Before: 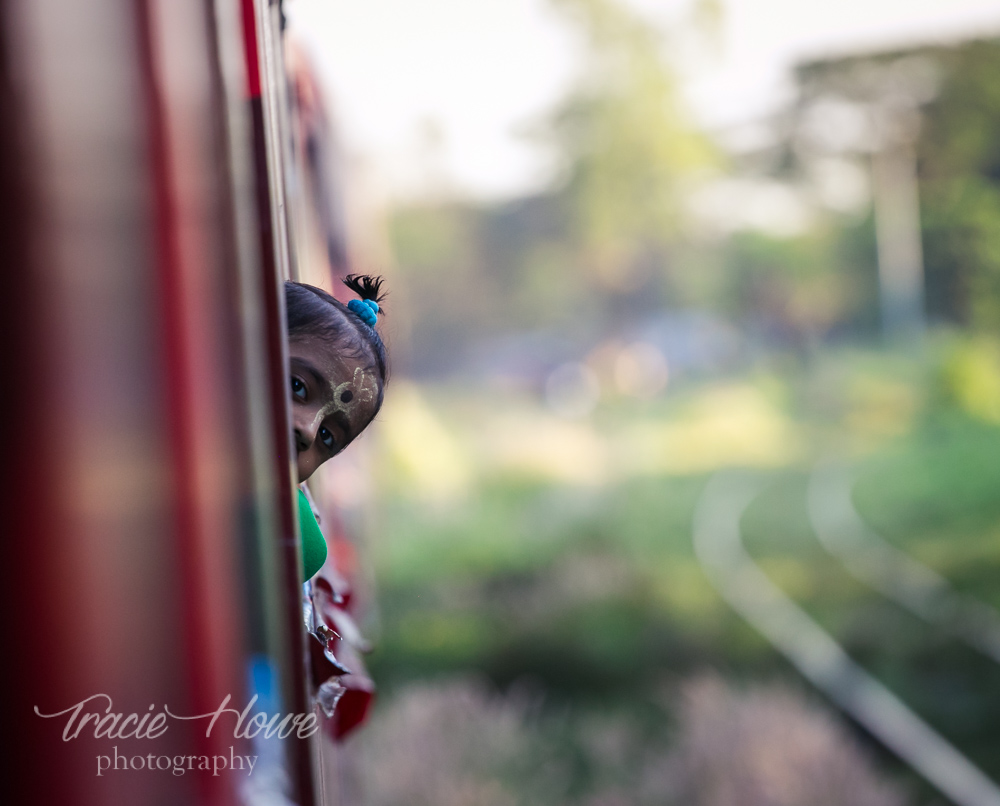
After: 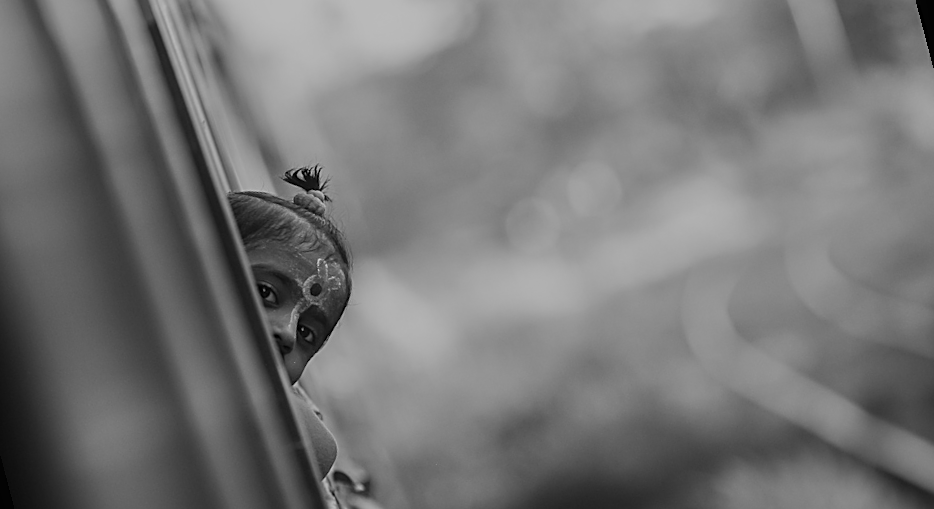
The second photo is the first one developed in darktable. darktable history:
tone equalizer: -8 EV -0.002 EV, -7 EV 0.005 EV, -6 EV -0.008 EV, -5 EV 0.007 EV, -4 EV -0.042 EV, -3 EV -0.233 EV, -2 EV -0.662 EV, -1 EV -0.983 EV, +0 EV -0.969 EV, smoothing diameter 2%, edges refinement/feathering 20, mask exposure compensation -1.57 EV, filter diffusion 5
monochrome: on, module defaults
contrast equalizer: y [[0.439, 0.44, 0.442, 0.457, 0.493, 0.498], [0.5 ×6], [0.5 ×6], [0 ×6], [0 ×6]], mix 0.59
sharpen: on, module defaults
rotate and perspective: rotation -14.8°, crop left 0.1, crop right 0.903, crop top 0.25, crop bottom 0.748
crop: left 0.434%, top 0.485%, right 0.244%, bottom 0.386%
color correction: highlights a* 10.32, highlights b* 14.66, shadows a* -9.59, shadows b* -15.02
